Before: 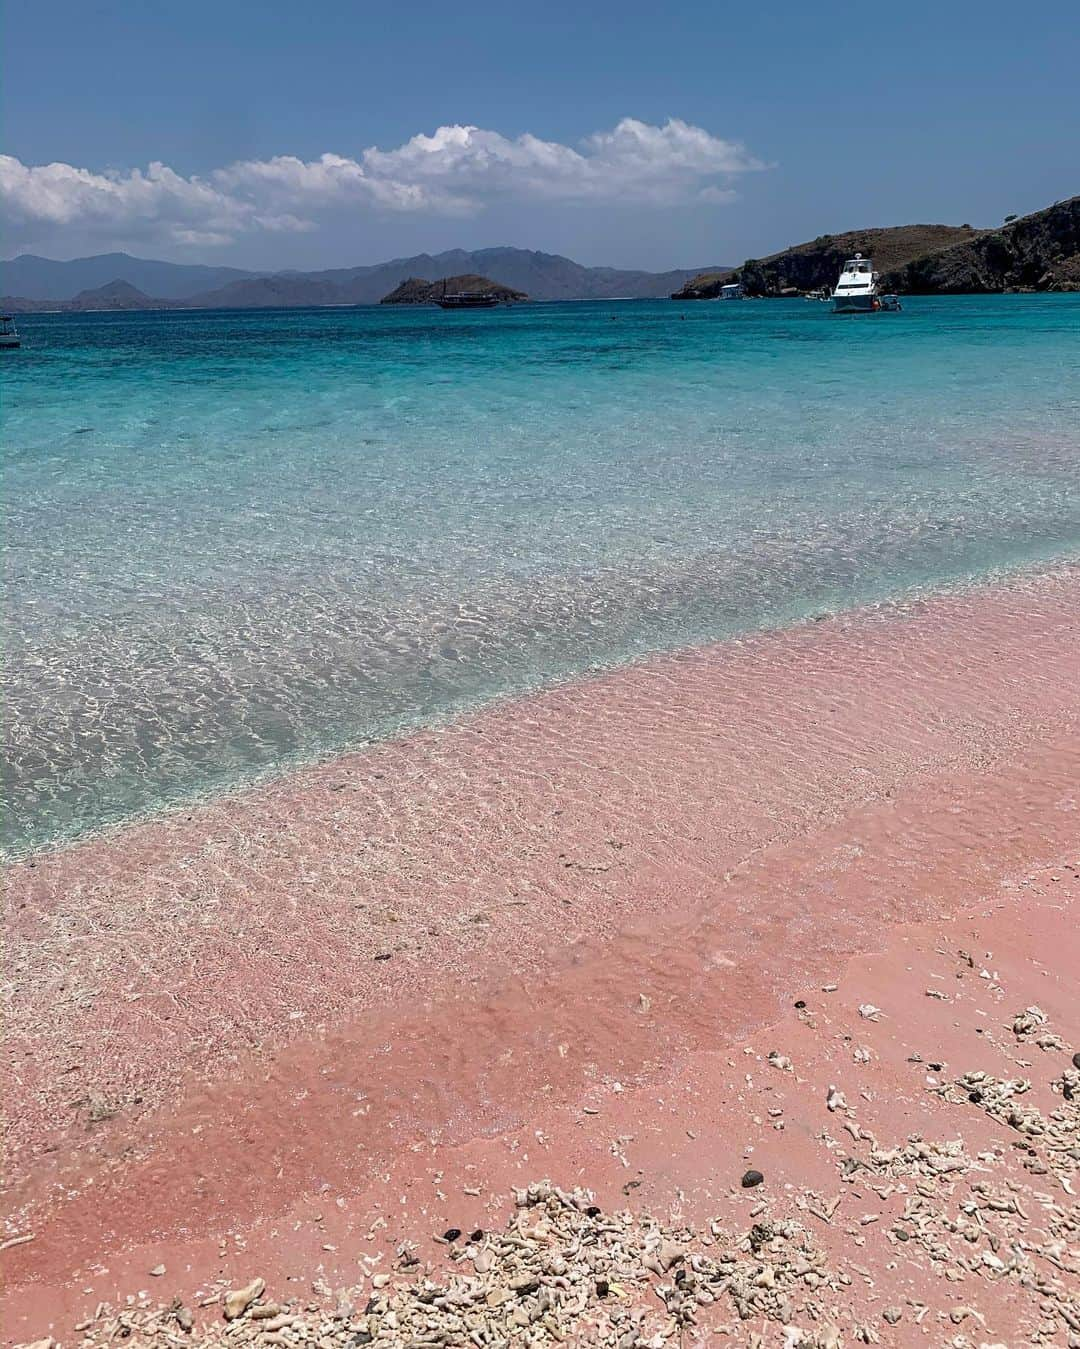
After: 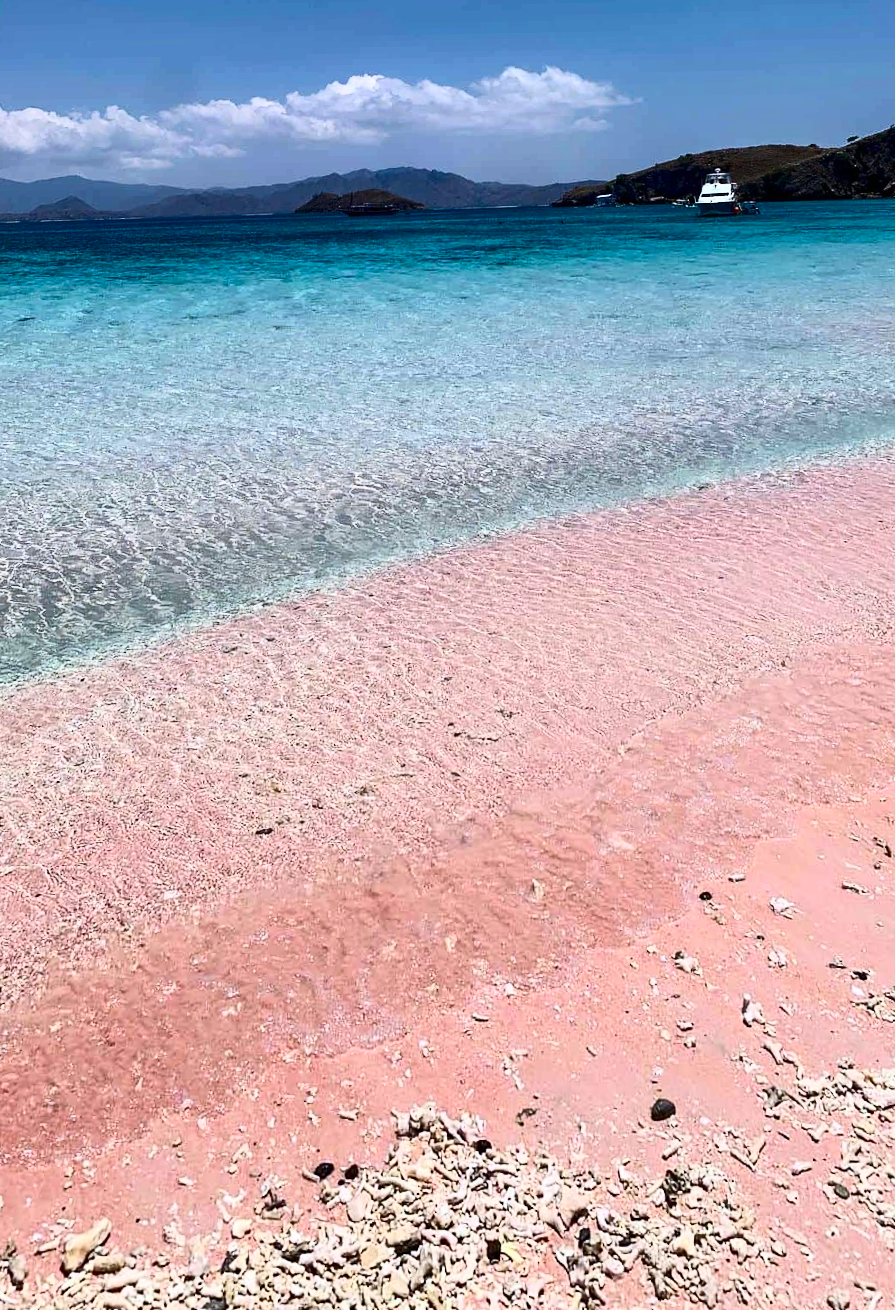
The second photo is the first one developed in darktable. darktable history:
white balance: red 0.974, blue 1.044
contrast brightness saturation: contrast 0.4, brightness 0.05, saturation 0.25
rotate and perspective: rotation 0.72°, lens shift (vertical) -0.352, lens shift (horizontal) -0.051, crop left 0.152, crop right 0.859, crop top 0.019, crop bottom 0.964
